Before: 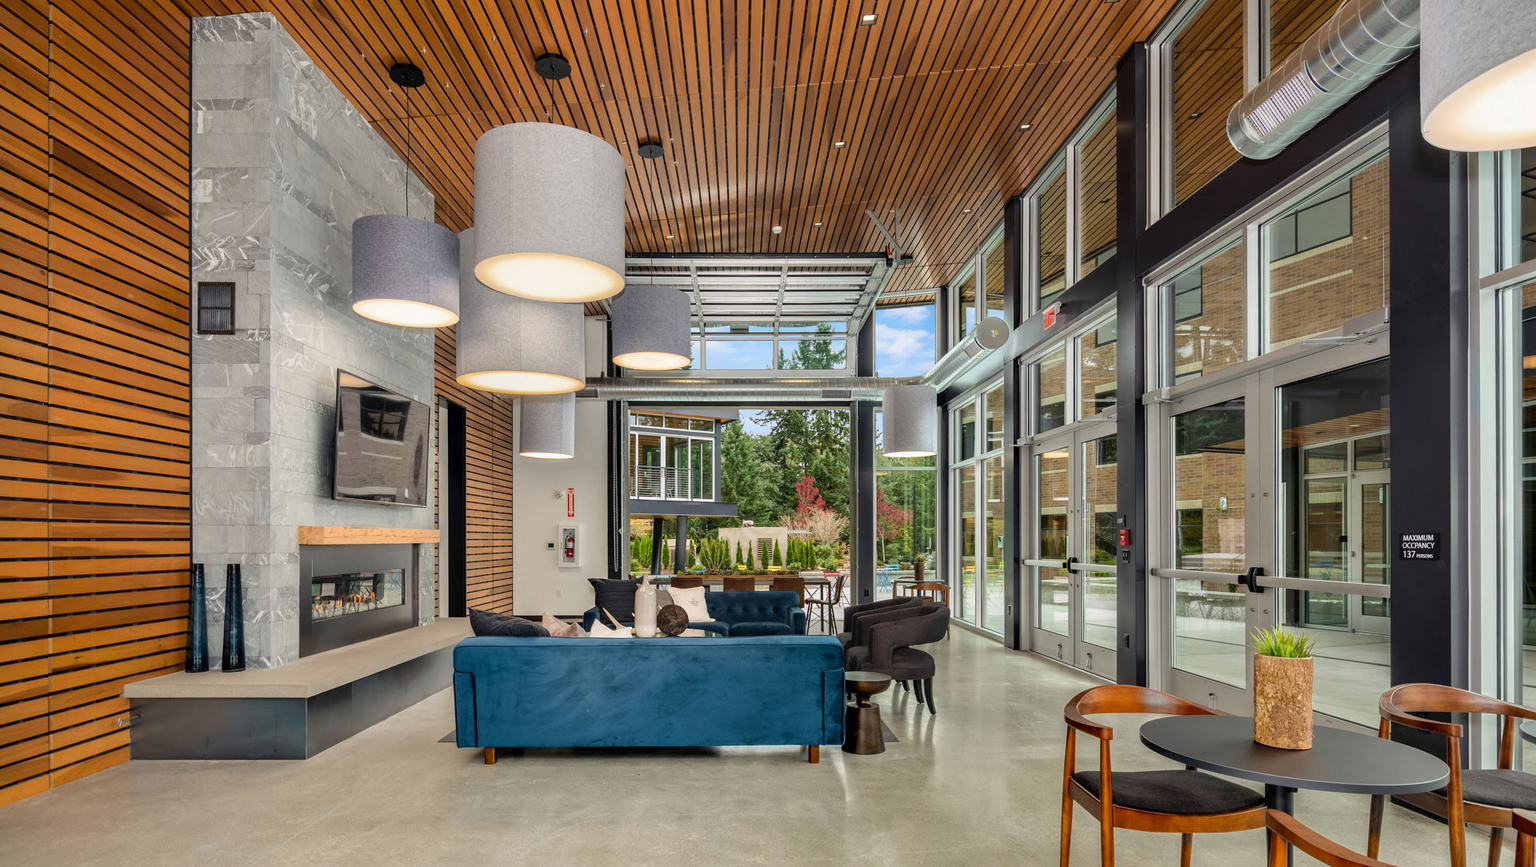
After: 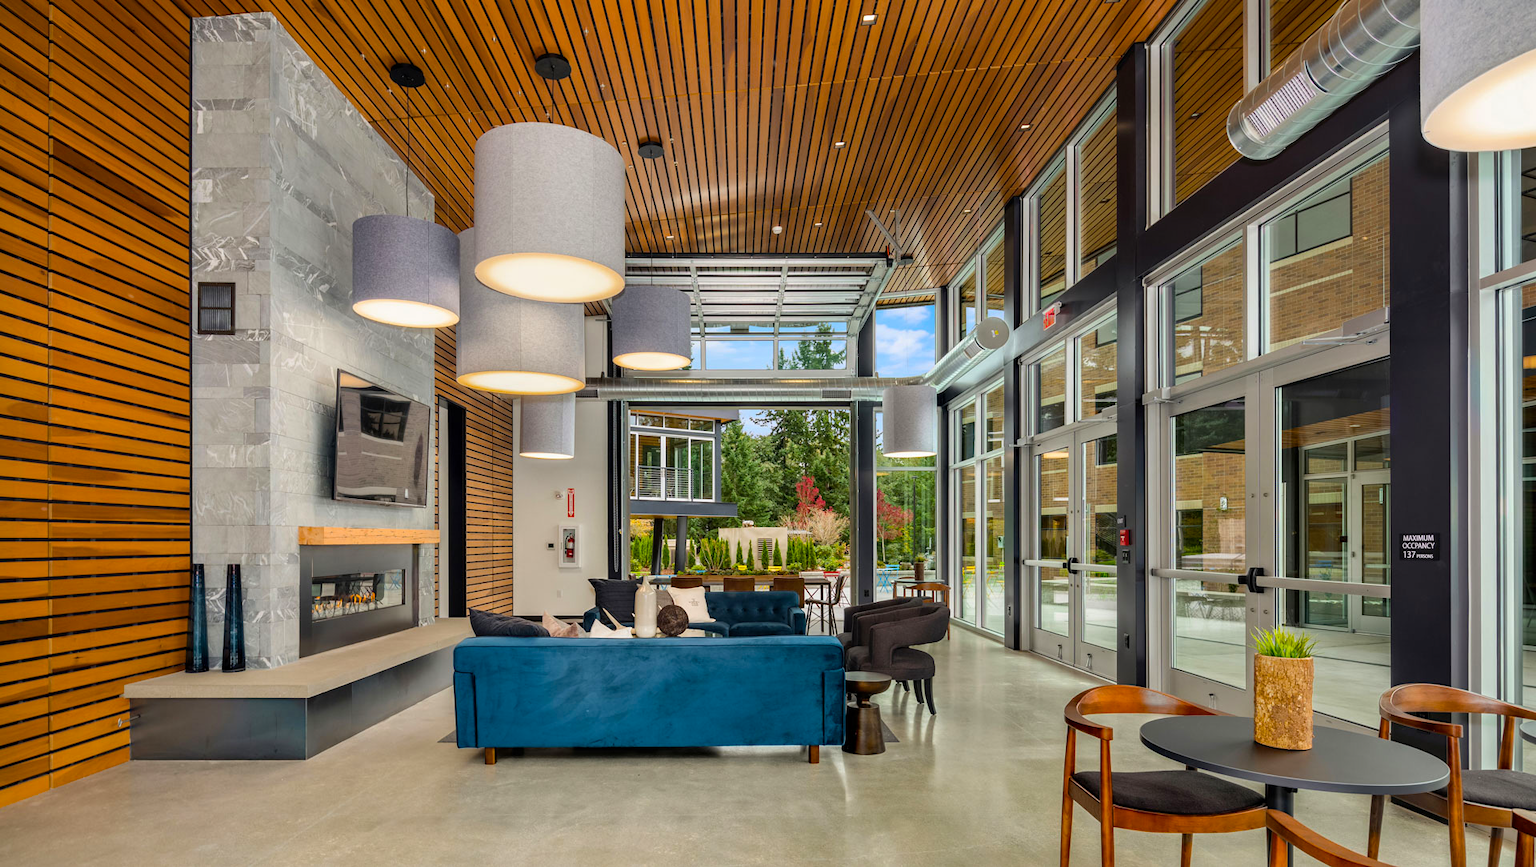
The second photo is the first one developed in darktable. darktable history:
color balance rgb: shadows lift › luminance -10.159%, perceptual saturation grading › global saturation 29.507%
